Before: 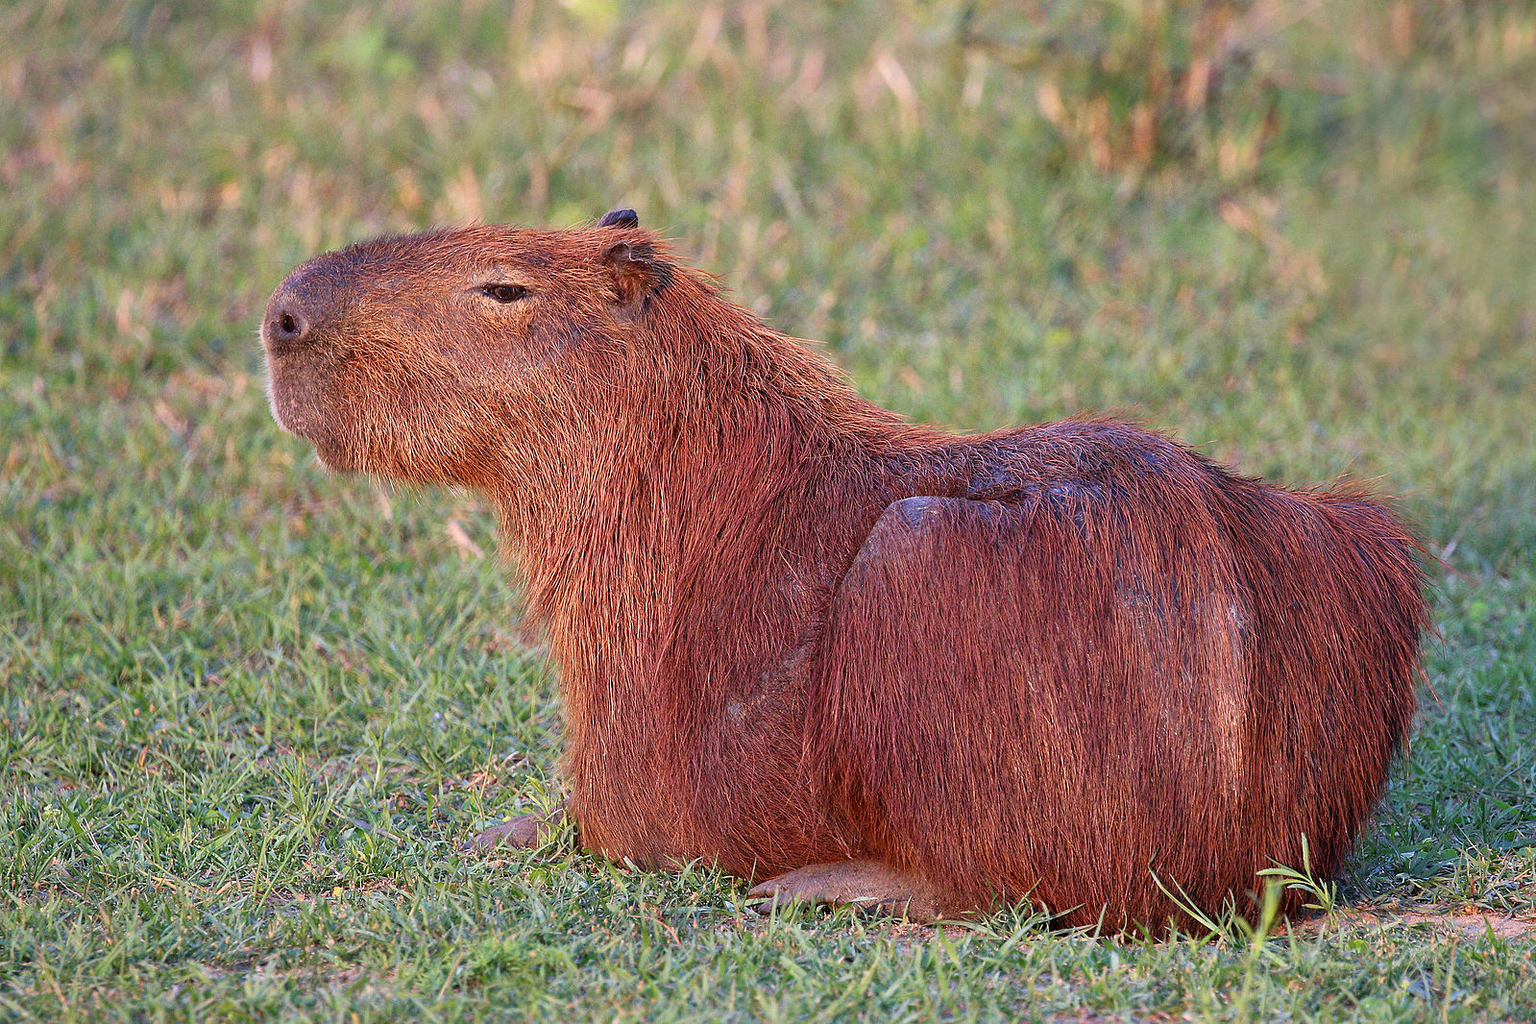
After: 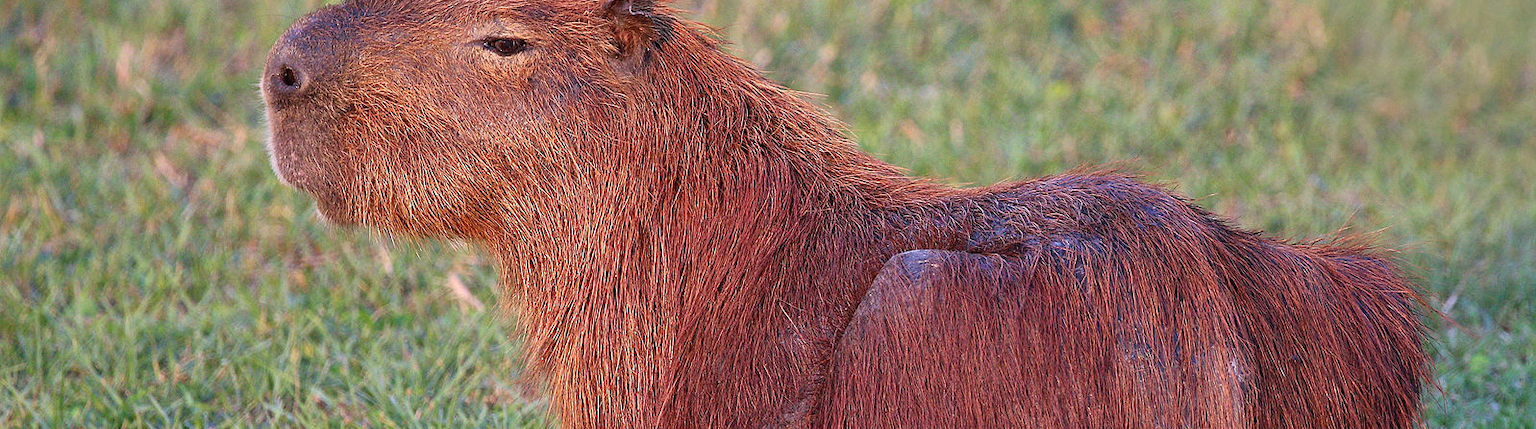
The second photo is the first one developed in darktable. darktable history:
crop and rotate: top 24.177%, bottom 33.812%
